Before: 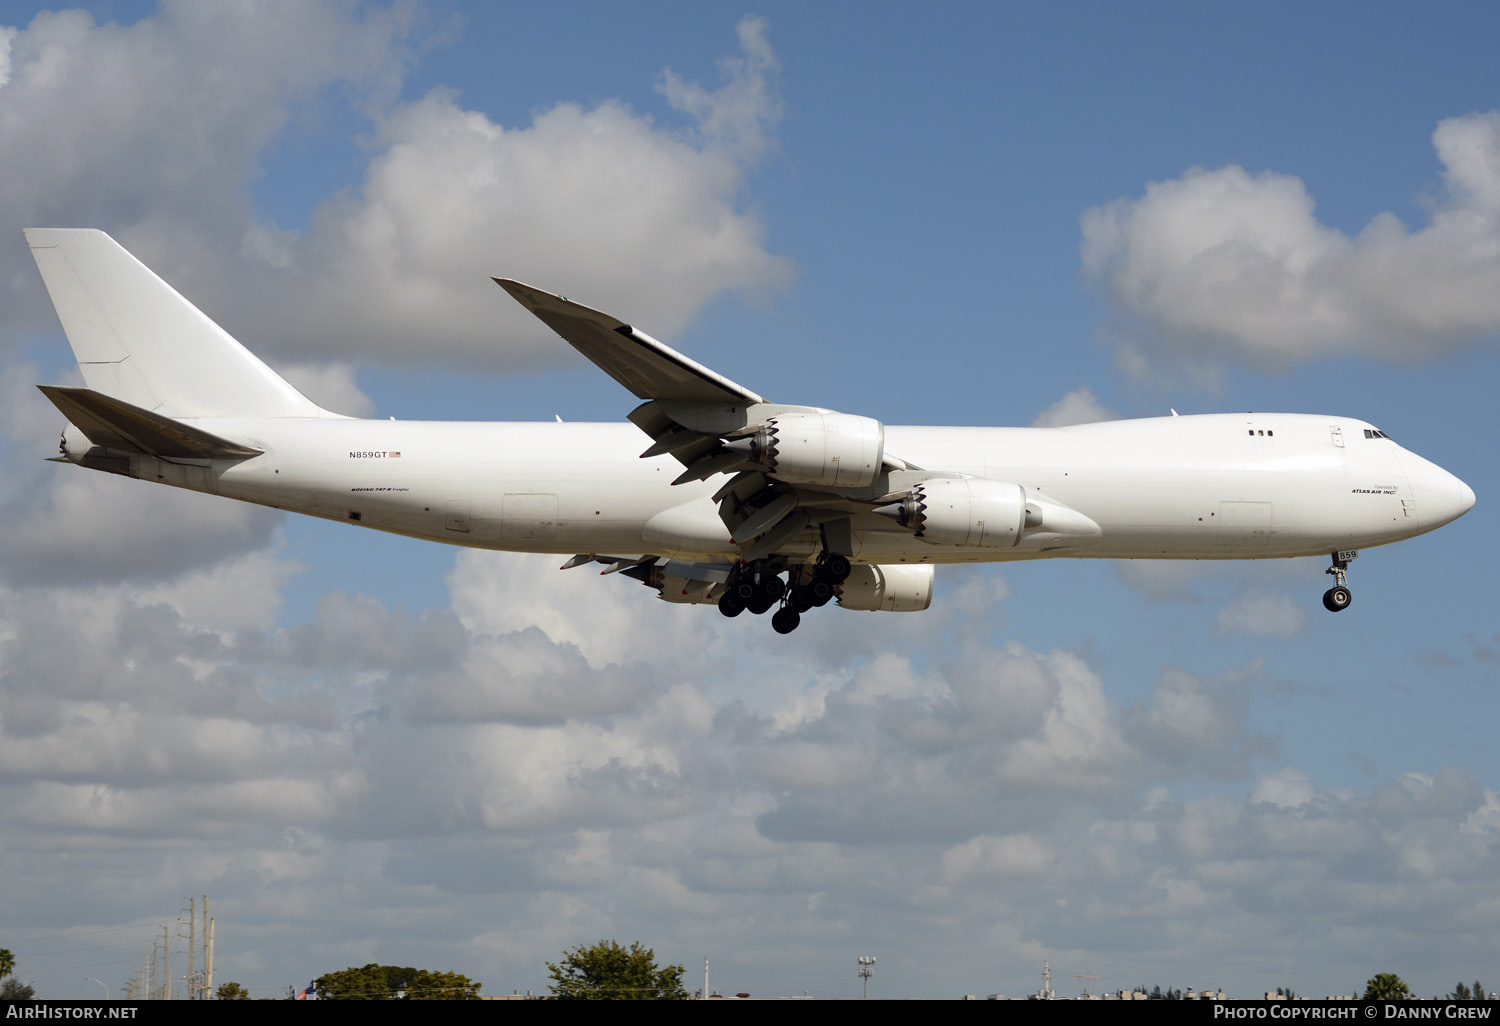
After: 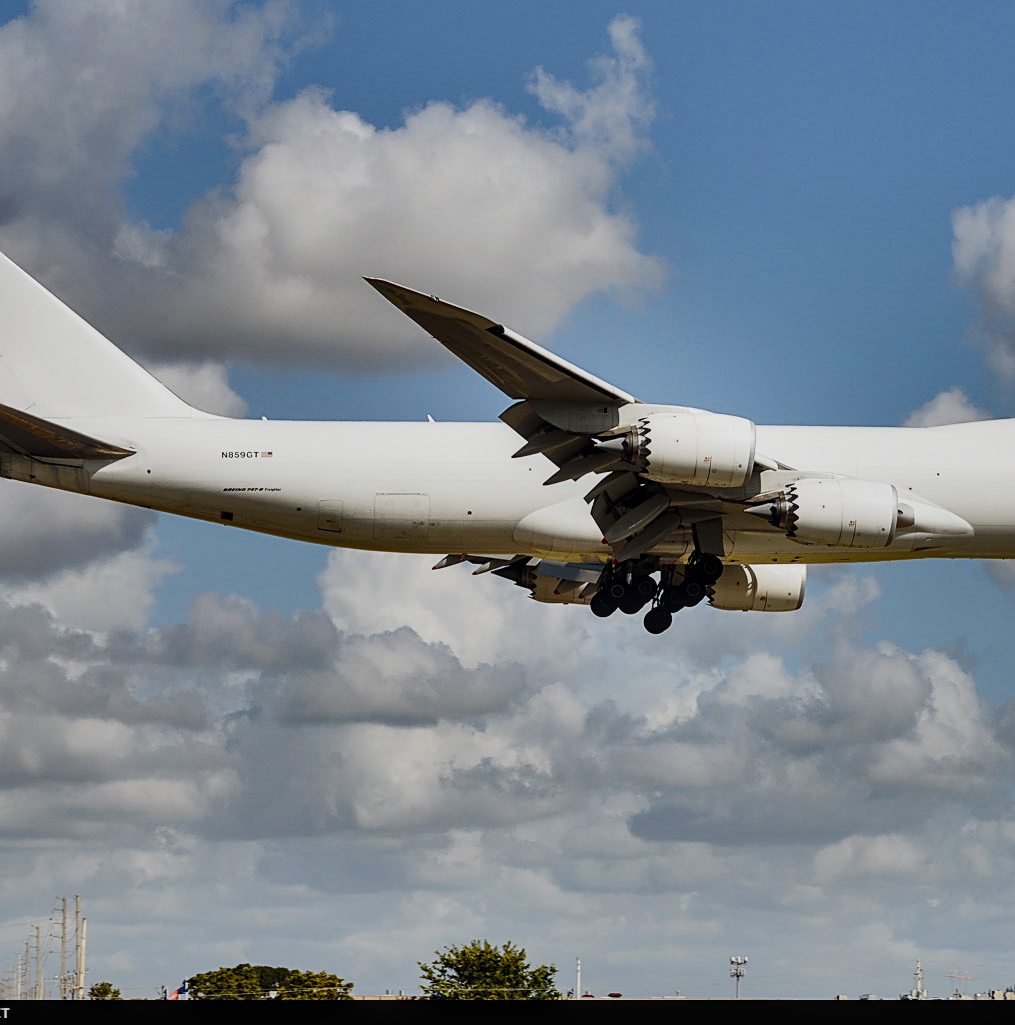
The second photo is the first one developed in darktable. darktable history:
base curve: curves: ch0 [(0, 0) (0.028, 0.03) (0.121, 0.232) (0.46, 0.748) (0.859, 0.968) (1, 1)], preserve colors none
local contrast: on, module defaults
shadows and highlights: shadows 78.99, white point adjustment -9.09, highlights -61.47, soften with gaussian
crop and rotate: left 8.594%, right 23.682%
sharpen: on, module defaults
